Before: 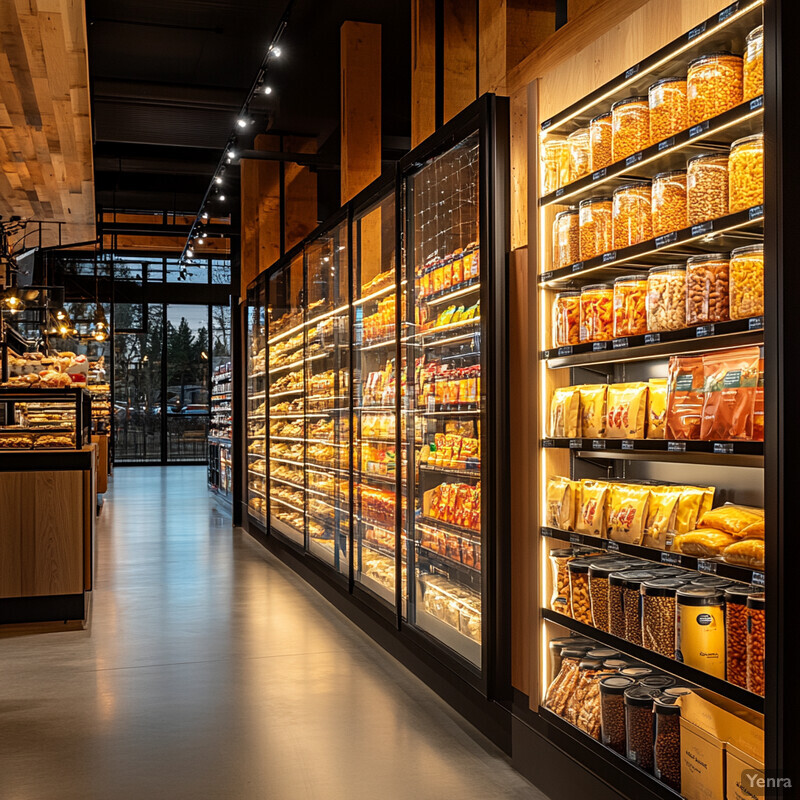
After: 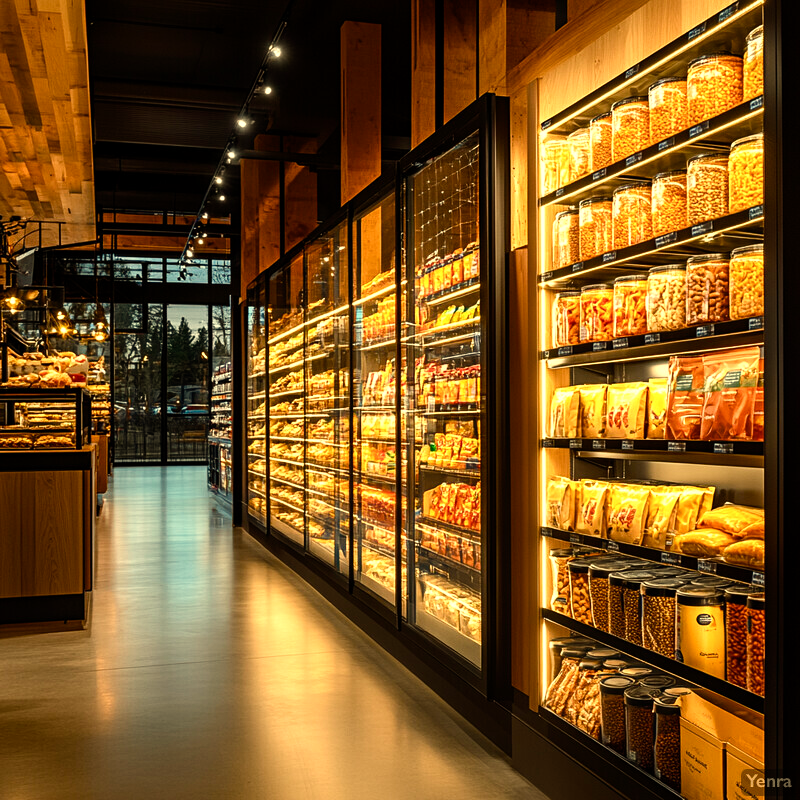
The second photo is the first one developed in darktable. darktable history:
white balance: red 1.08, blue 0.791
color balance rgb: shadows lift › luminance -20%, power › hue 72.24°, highlights gain › luminance 15%, global offset › hue 171.6°, perceptual saturation grading › highlights -15%, perceptual saturation grading › shadows 25%, global vibrance 35%, contrast 10%
